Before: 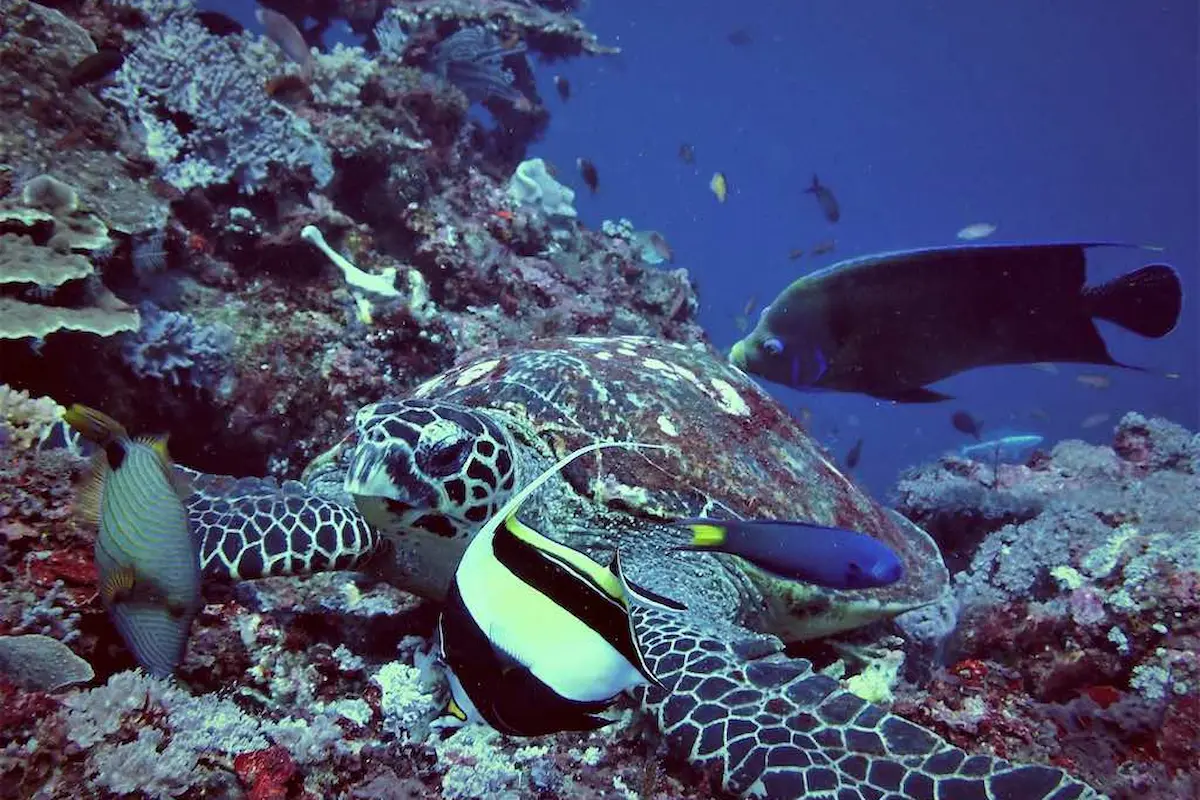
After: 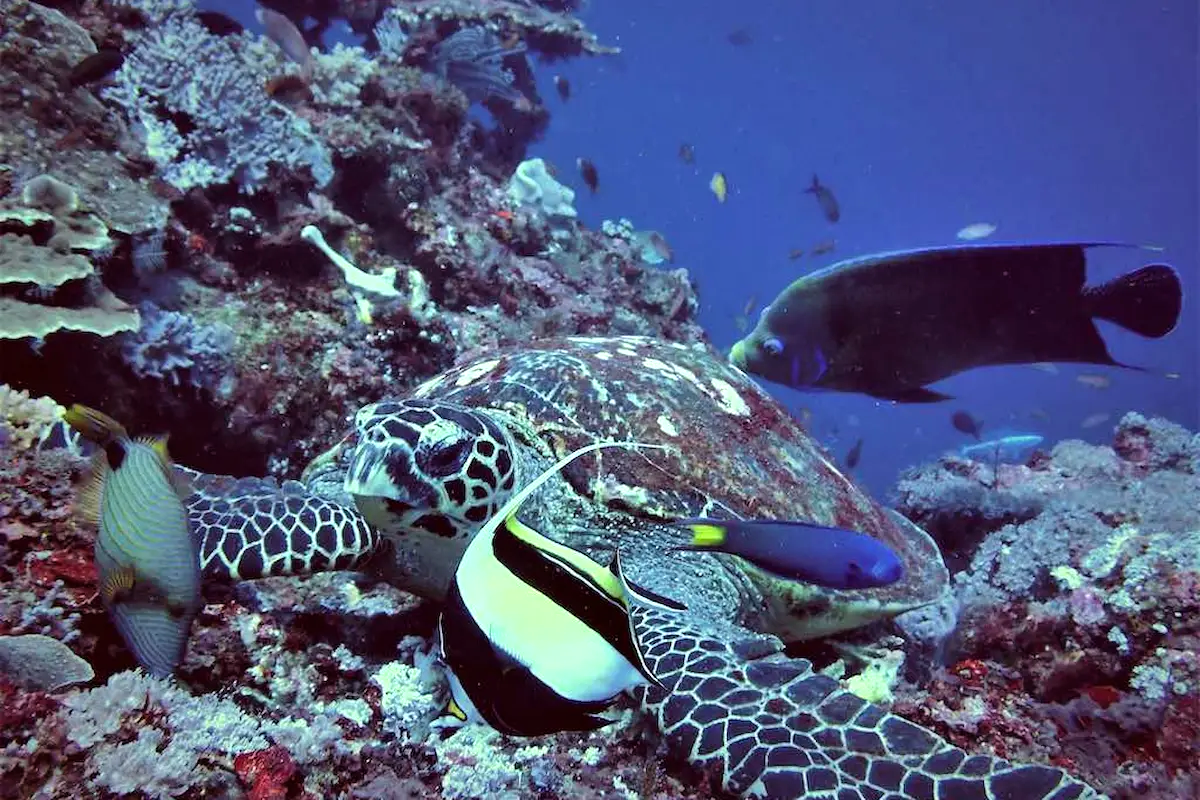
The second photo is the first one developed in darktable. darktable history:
tone equalizer: -8 EV -0.431 EV, -7 EV -0.355 EV, -6 EV -0.349 EV, -5 EV -0.221 EV, -3 EV 0.24 EV, -2 EV 0.316 EV, -1 EV 0.399 EV, +0 EV 0.396 EV
shadows and highlights: white point adjustment -3.54, highlights -63.62, soften with gaussian
